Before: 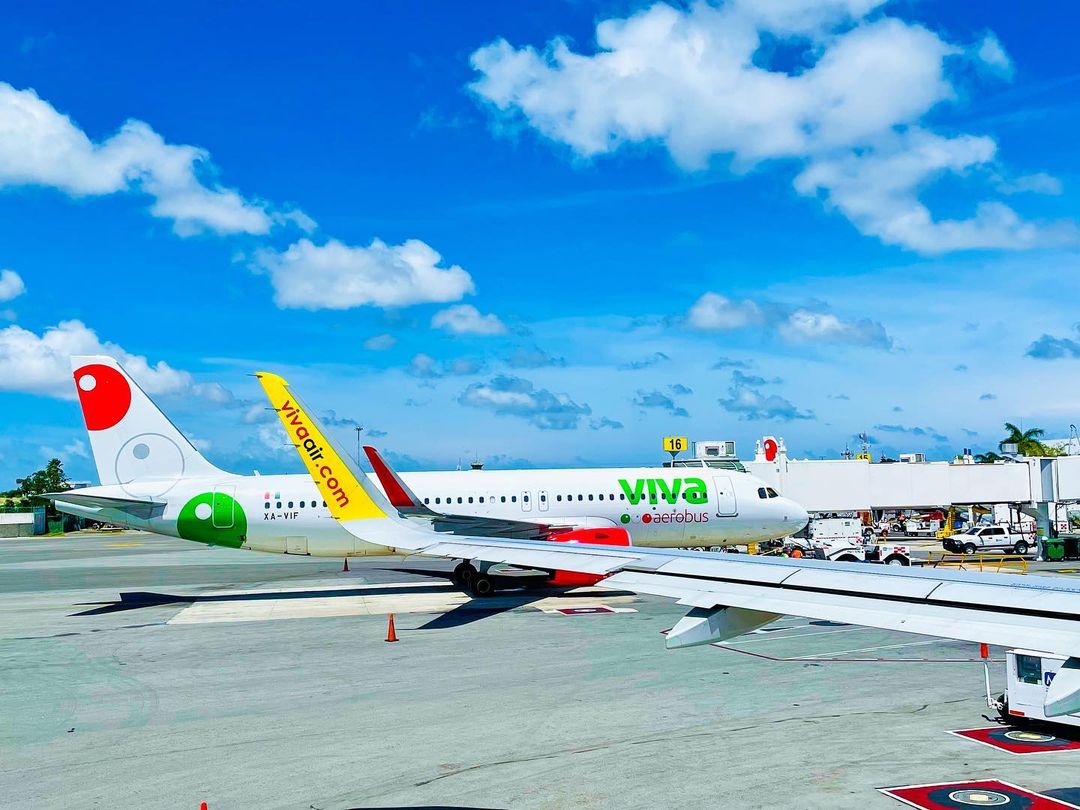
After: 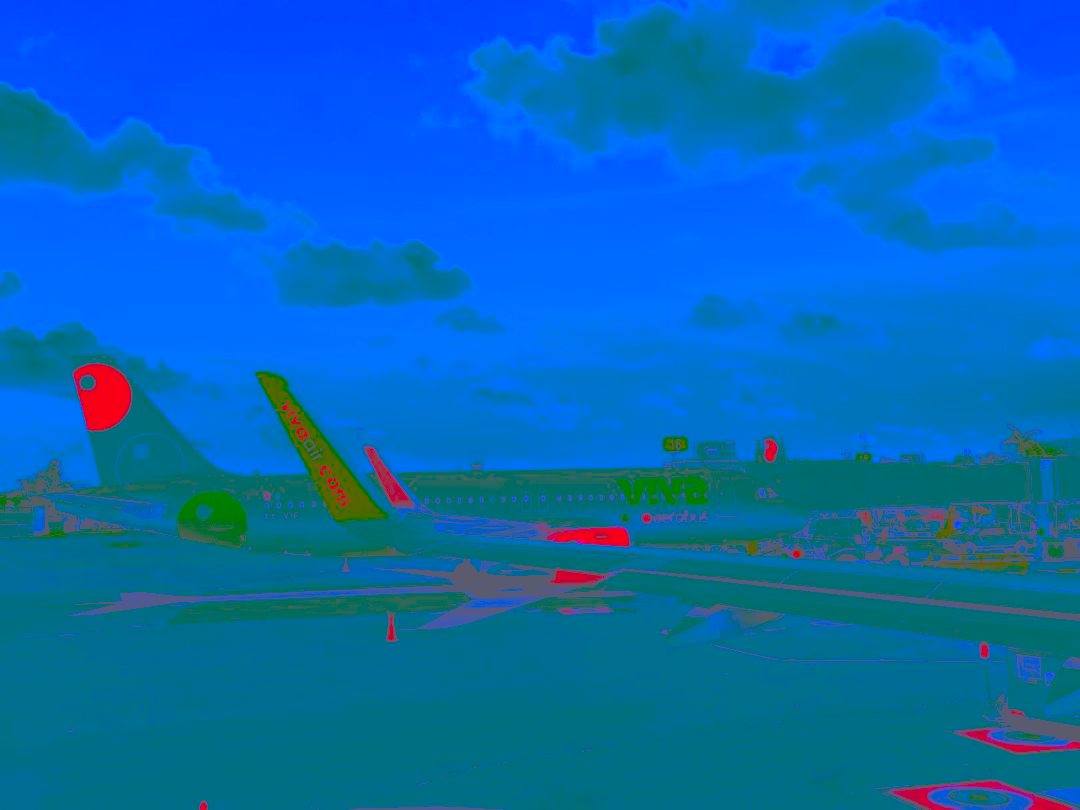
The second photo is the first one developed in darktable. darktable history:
rgb curve: curves: ch0 [(0, 0.186) (0.314, 0.284) (0.576, 0.466) (0.805, 0.691) (0.936, 0.886)]; ch1 [(0, 0.186) (0.314, 0.284) (0.581, 0.534) (0.771, 0.746) (0.936, 0.958)]; ch2 [(0, 0.216) (0.275, 0.39) (1, 1)], mode RGB, independent channels, compensate middle gray true, preserve colors none
contrast brightness saturation: contrast -0.99, brightness -0.17, saturation 0.75
color balance rgb: perceptual saturation grading › global saturation 20%, perceptual saturation grading › highlights -25%, perceptual saturation grading › shadows 25%
